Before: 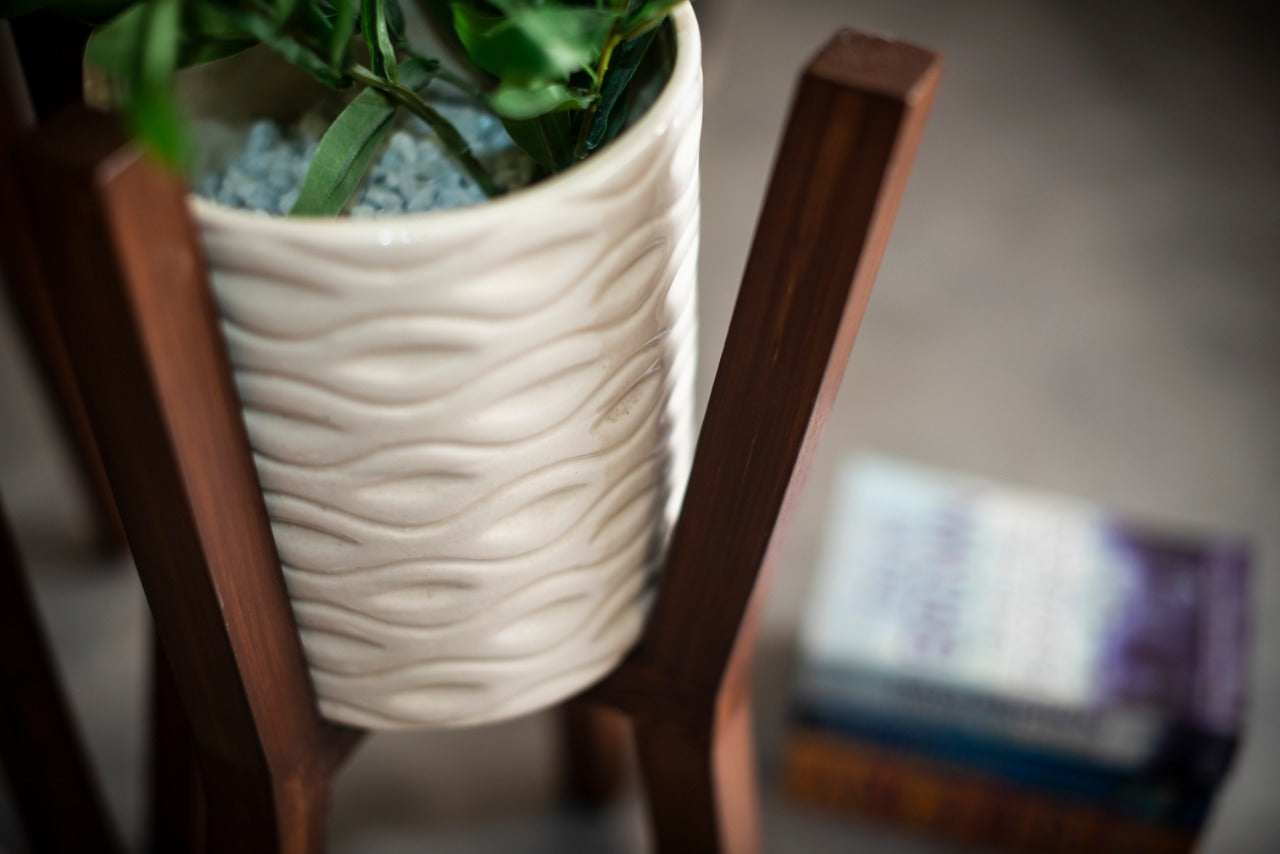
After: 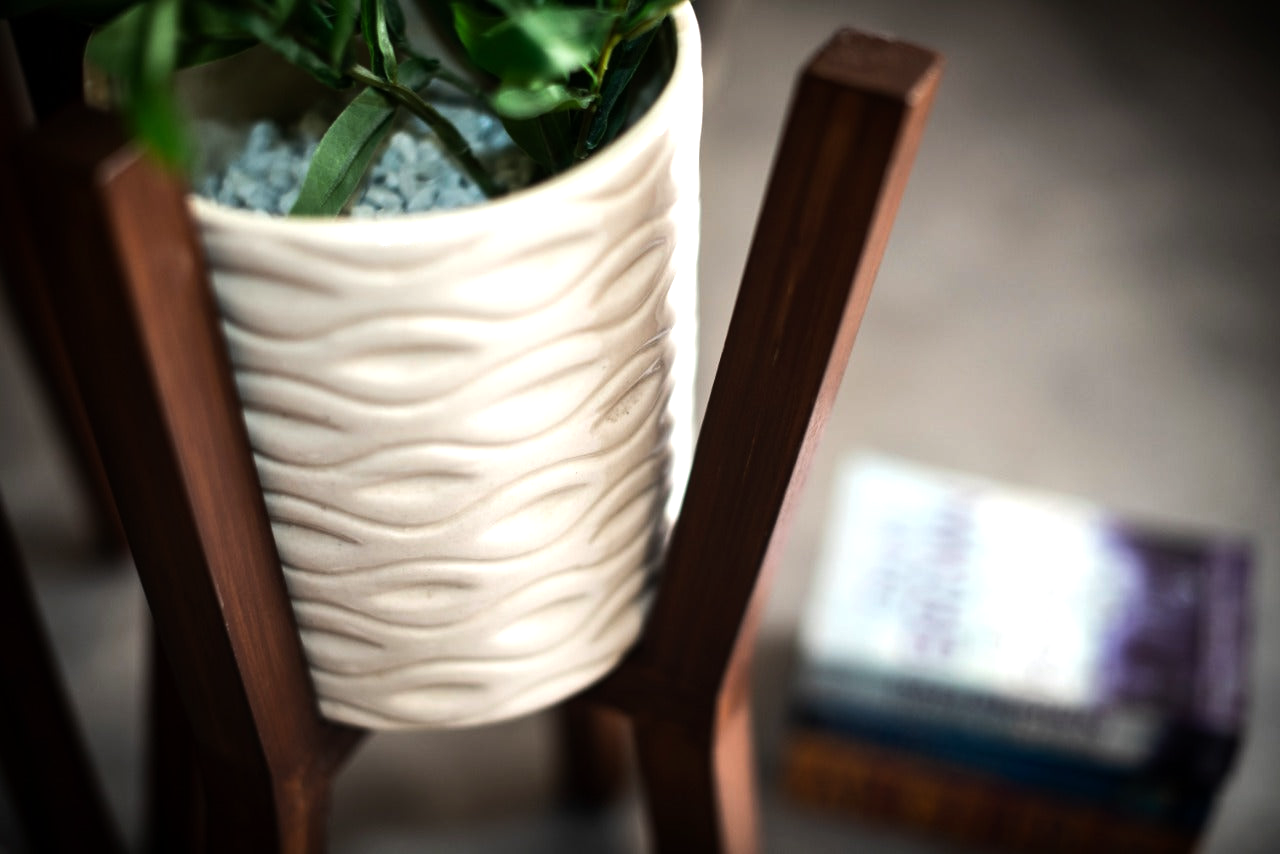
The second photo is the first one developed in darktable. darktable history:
tone equalizer: -8 EV -0.748 EV, -7 EV -0.734 EV, -6 EV -0.567 EV, -5 EV -0.403 EV, -3 EV 0.383 EV, -2 EV 0.6 EV, -1 EV 0.686 EV, +0 EV 0.755 EV, edges refinement/feathering 500, mask exposure compensation -1.57 EV, preserve details no
